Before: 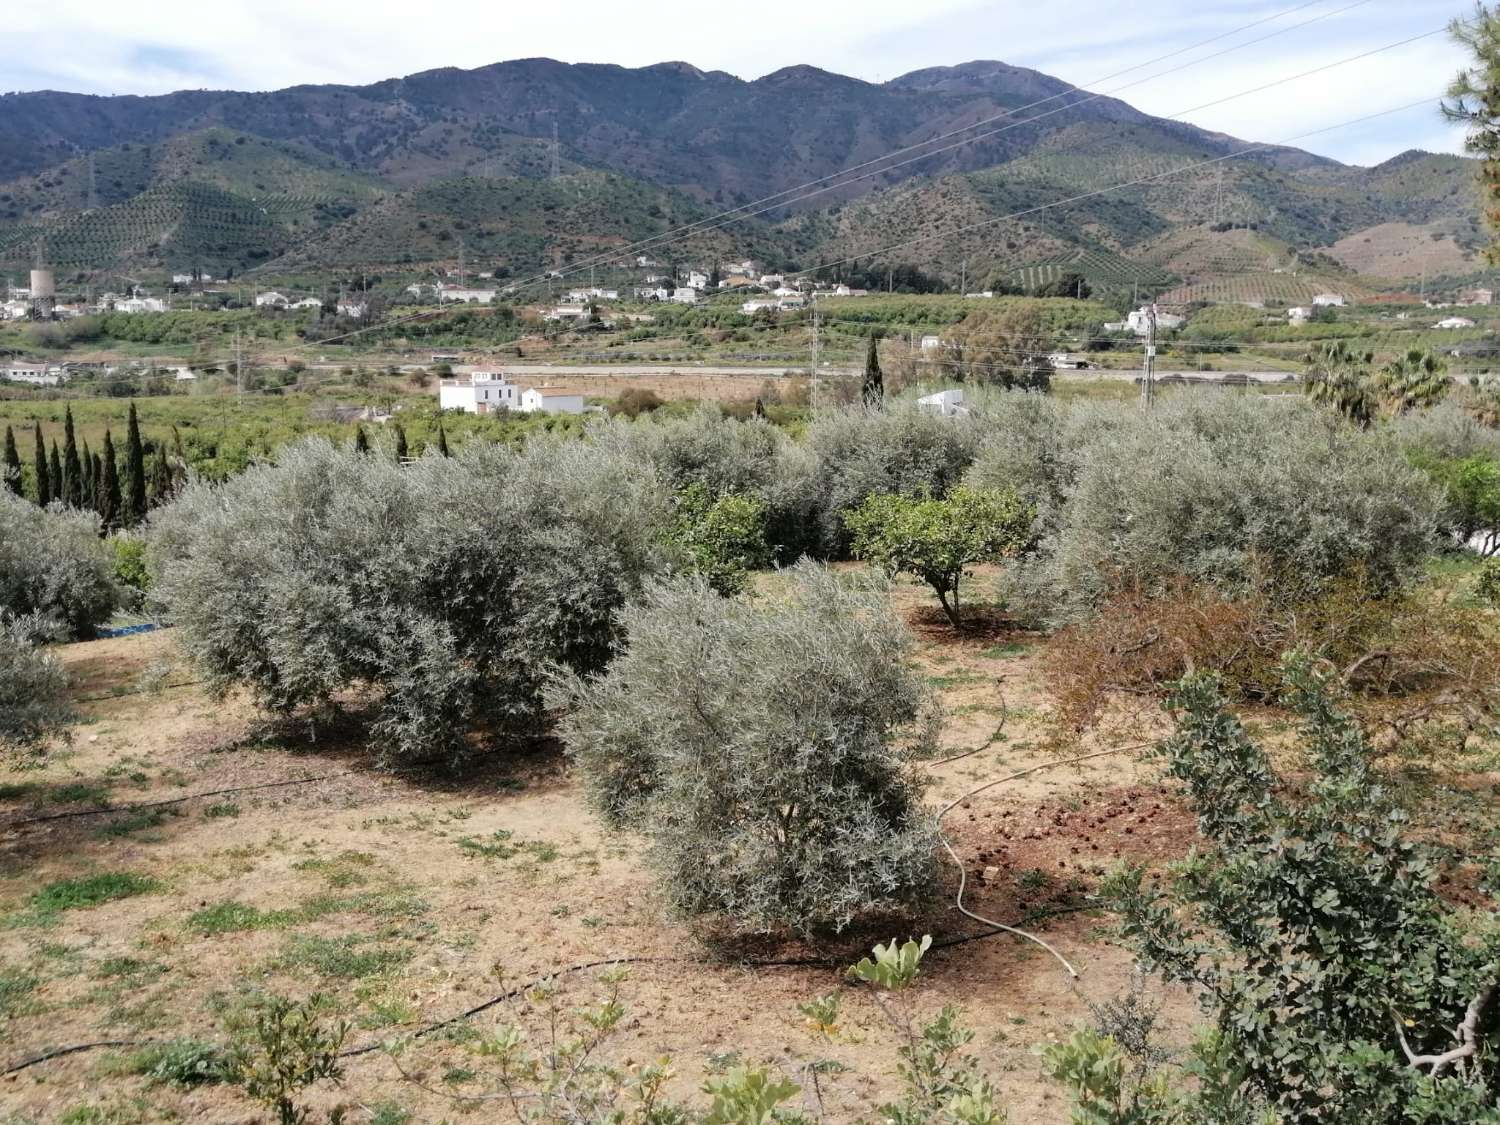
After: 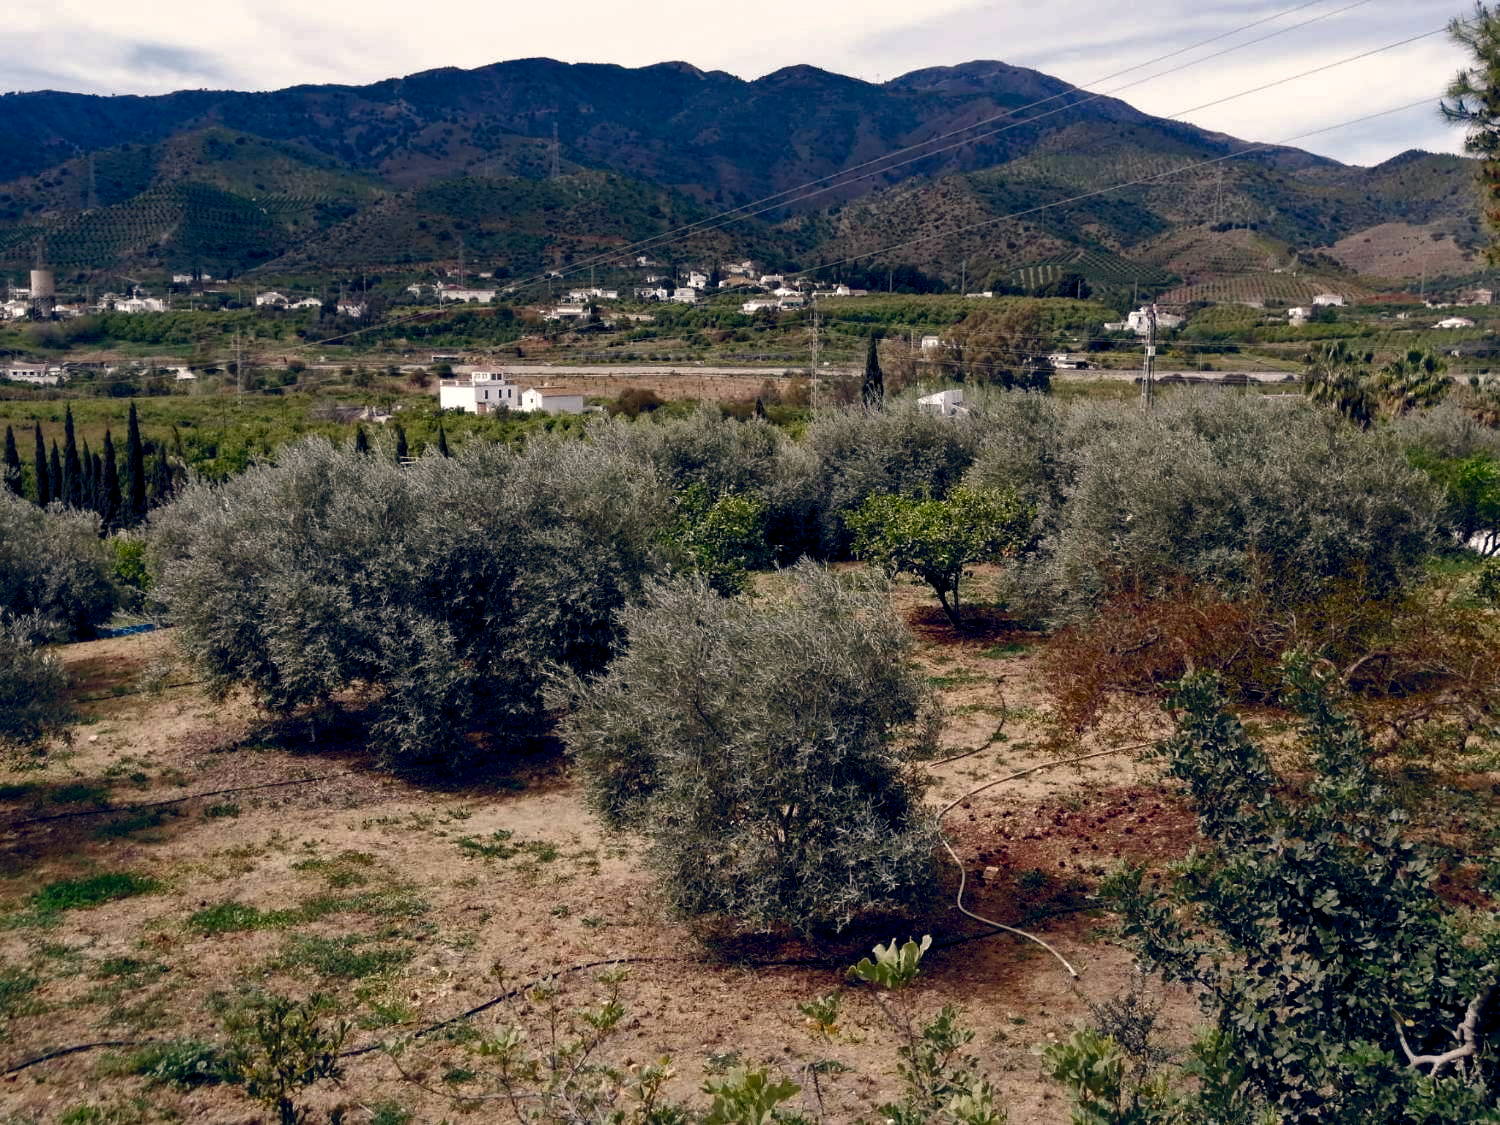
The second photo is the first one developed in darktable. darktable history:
exposure: exposure -0.36 EV, compensate highlight preservation false
contrast equalizer: octaves 7, y [[0.6 ×6], [0.55 ×6], [0 ×6], [0 ×6], [0 ×6]], mix 0.15
color balance rgb: highlights gain › chroma 2.94%, highlights gain › hue 60.57°, global offset › chroma 0.25%, global offset › hue 256.52°, perceptual saturation grading › global saturation 20%, perceptual saturation grading › highlights -50%, perceptual saturation grading › shadows 30%, contrast 15%
contrast brightness saturation: brightness -0.25, saturation 0.2
